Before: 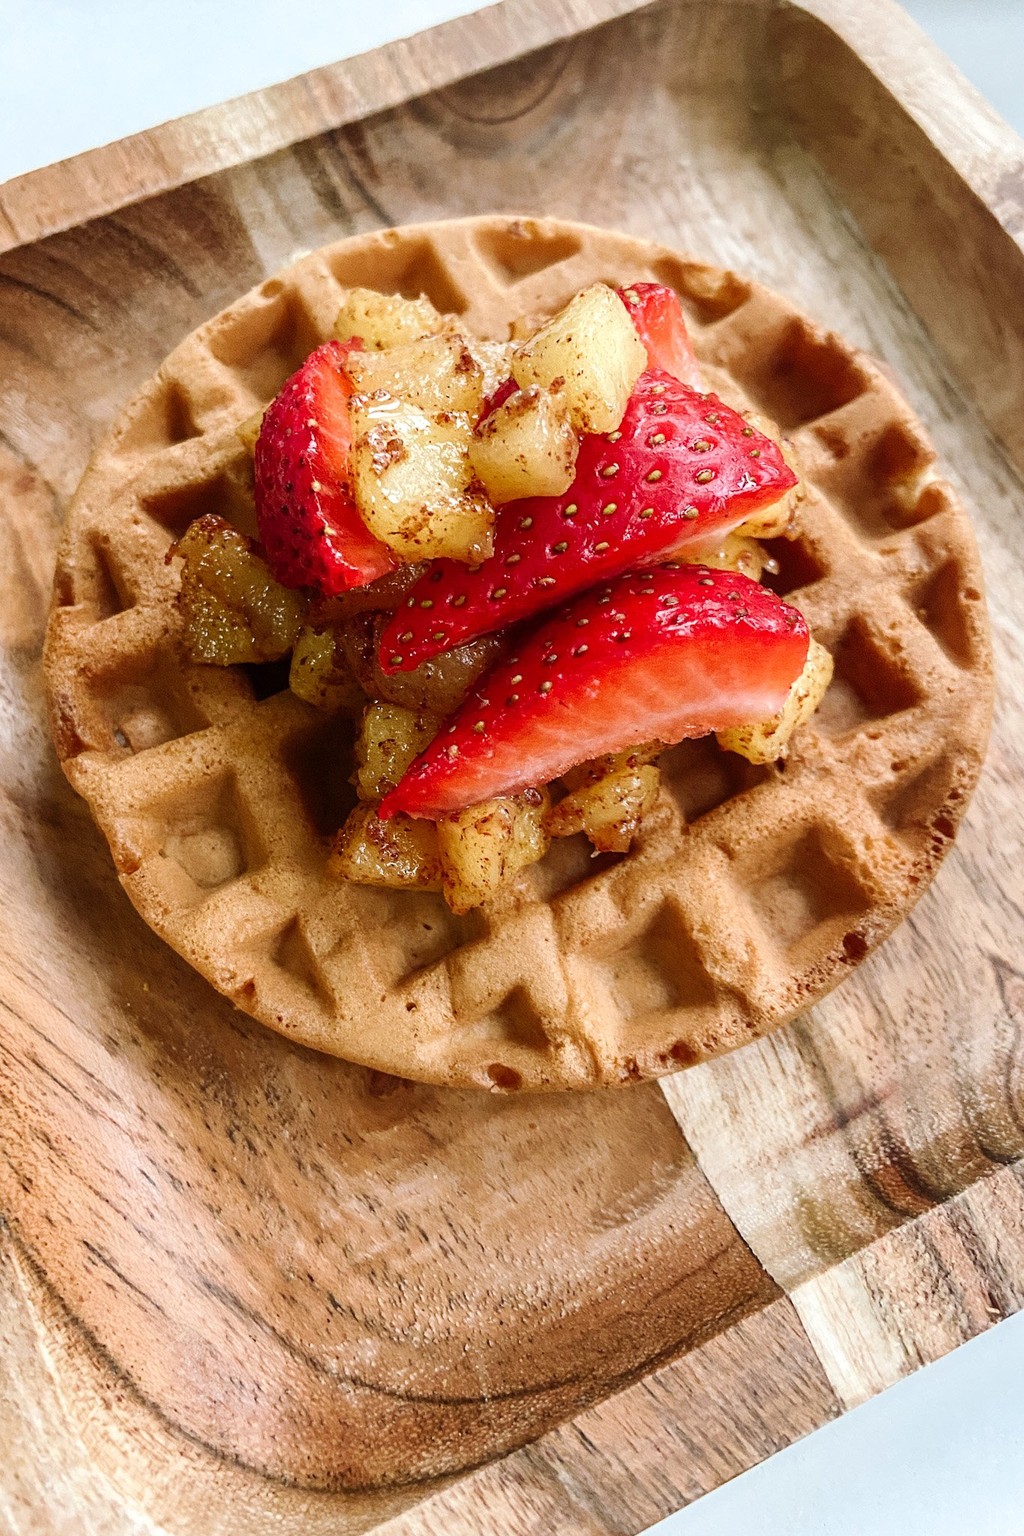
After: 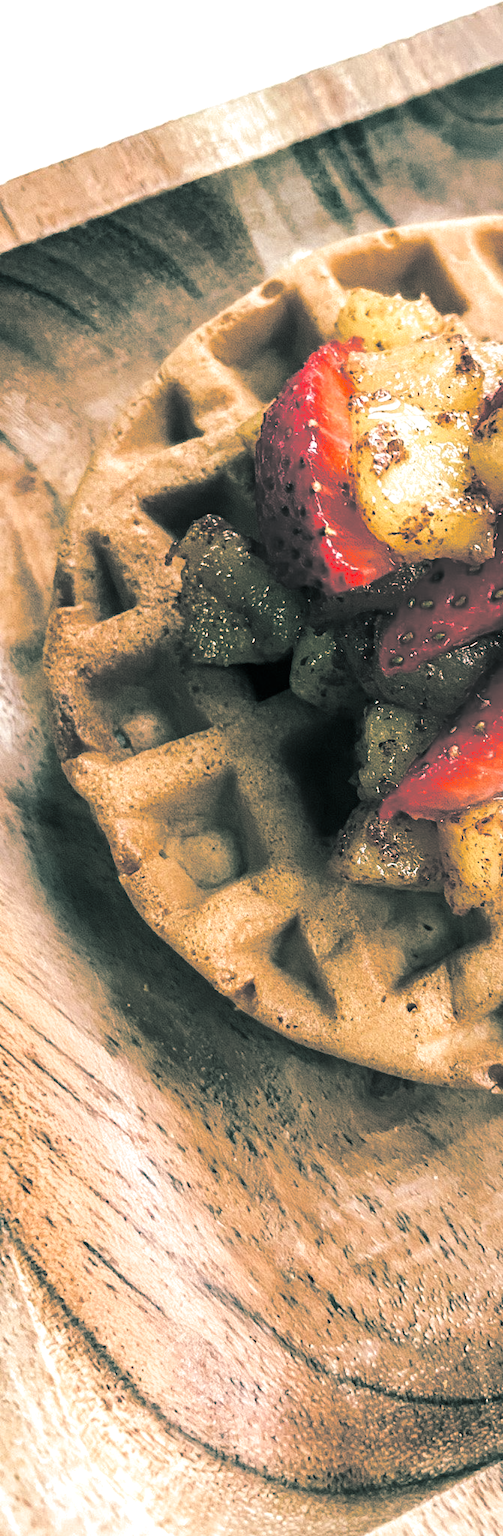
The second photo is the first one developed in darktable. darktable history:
crop and rotate: left 0%, top 0%, right 50.845%
split-toning: shadows › hue 186.43°, highlights › hue 49.29°, compress 30.29%
tone equalizer: -8 EV -0.417 EV, -7 EV -0.389 EV, -6 EV -0.333 EV, -5 EV -0.222 EV, -3 EV 0.222 EV, -2 EV 0.333 EV, -1 EV 0.389 EV, +0 EV 0.417 EV, edges refinement/feathering 500, mask exposure compensation -1.57 EV, preserve details no
